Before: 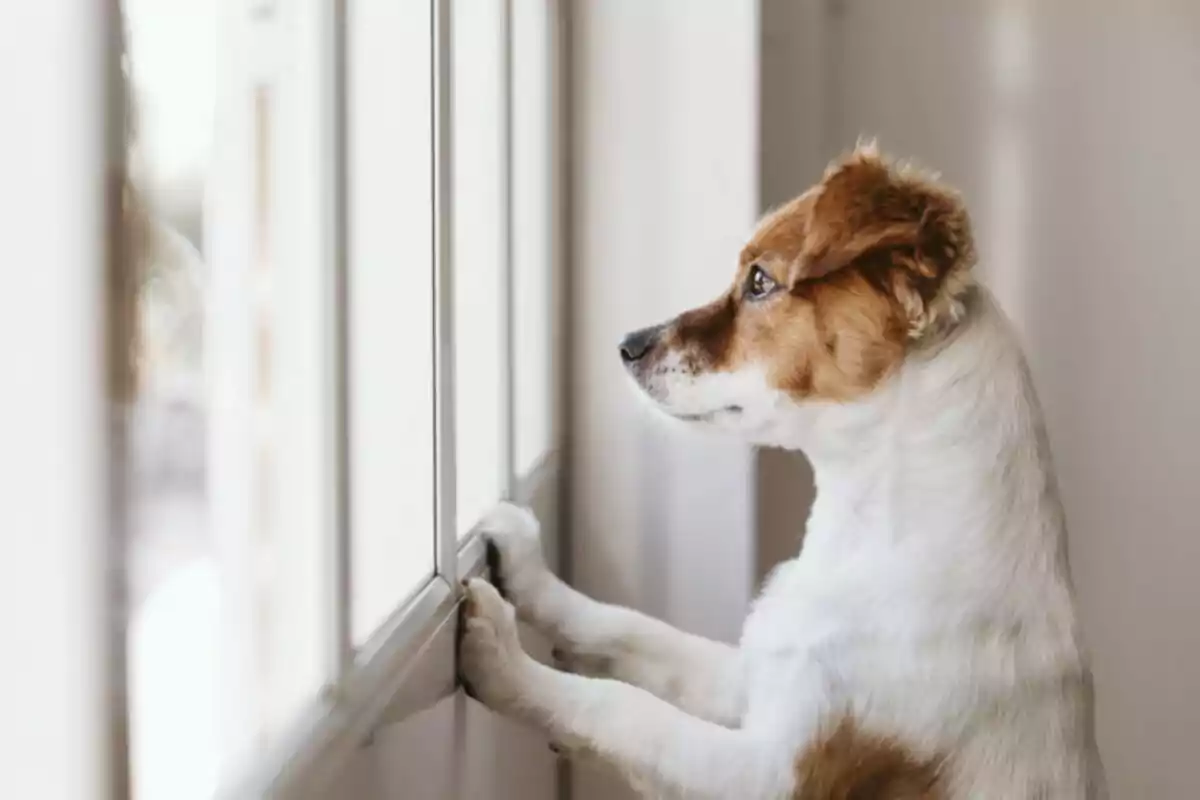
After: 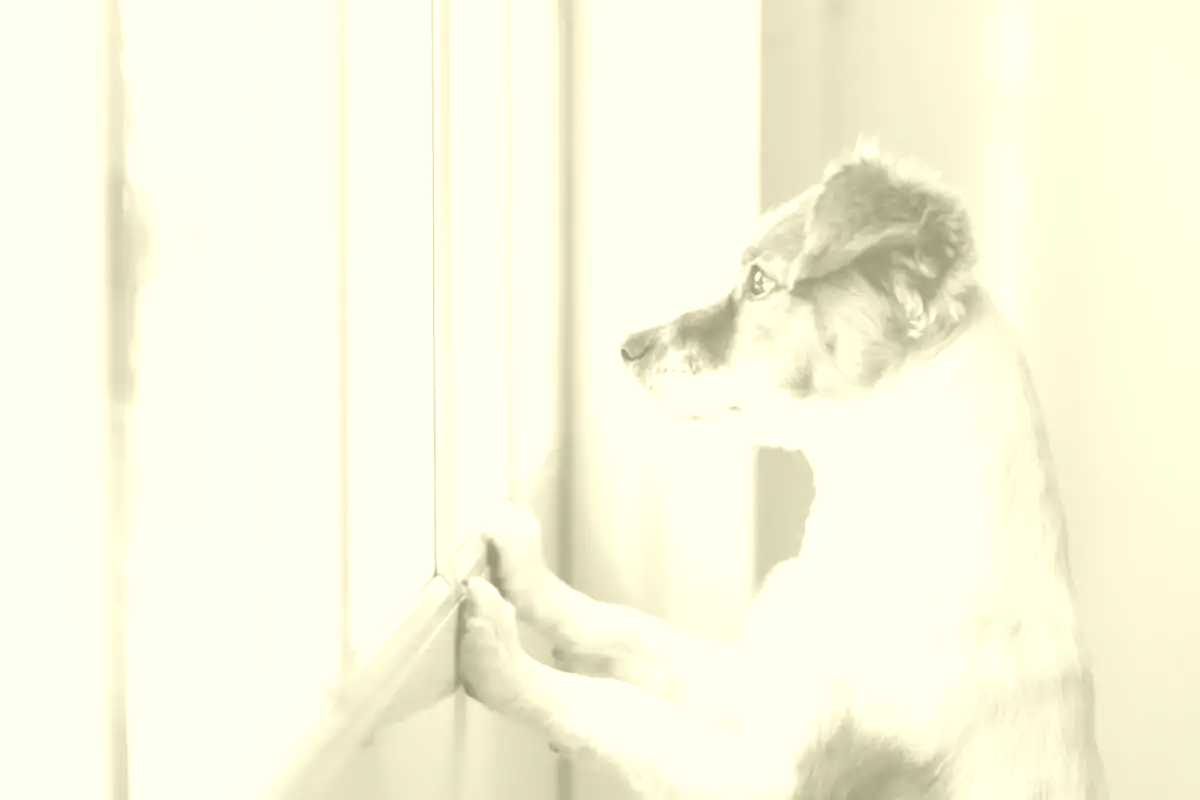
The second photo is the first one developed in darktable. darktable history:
exposure: exposure 0.921 EV, compensate highlight preservation false
velvia: strength 50%
white balance: red 1.08, blue 0.791
colorize: hue 43.2°, saturation 40%, version 1
